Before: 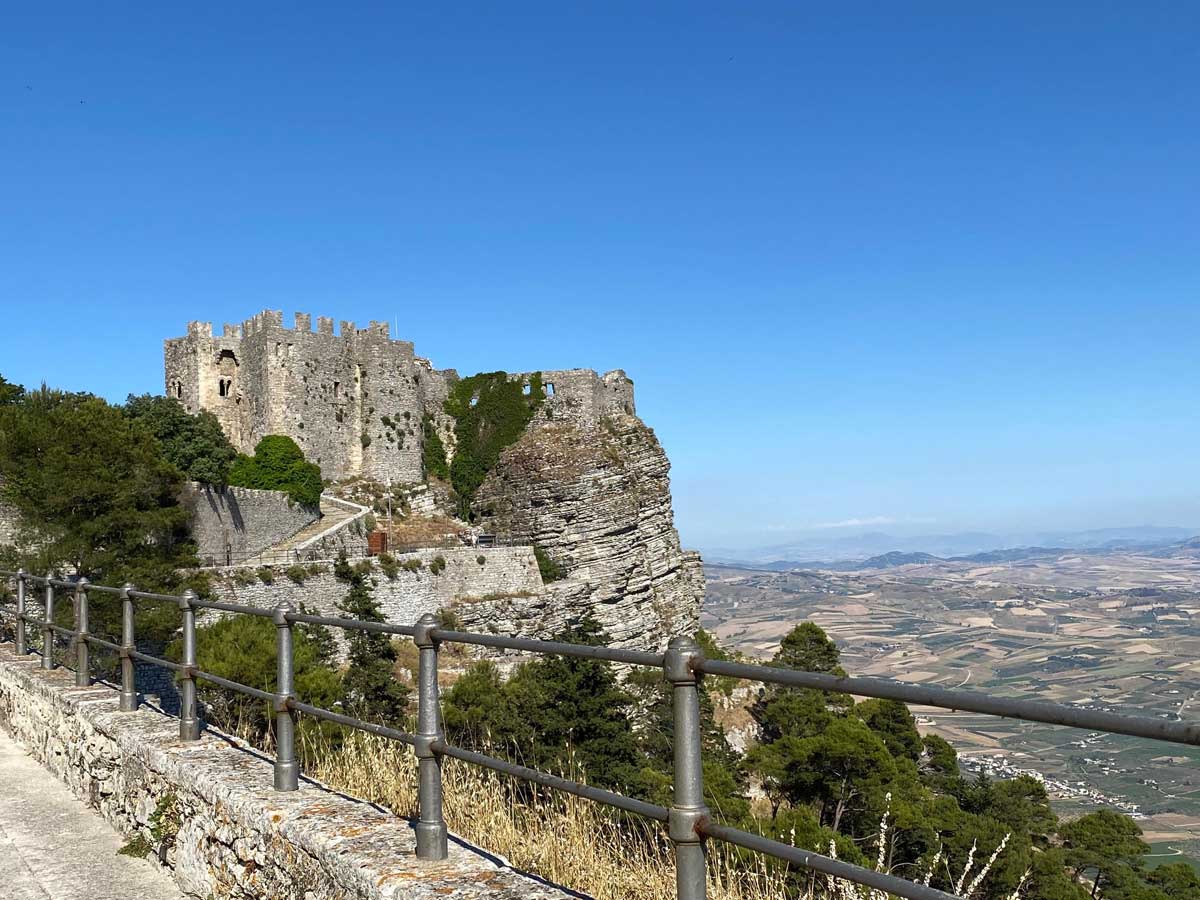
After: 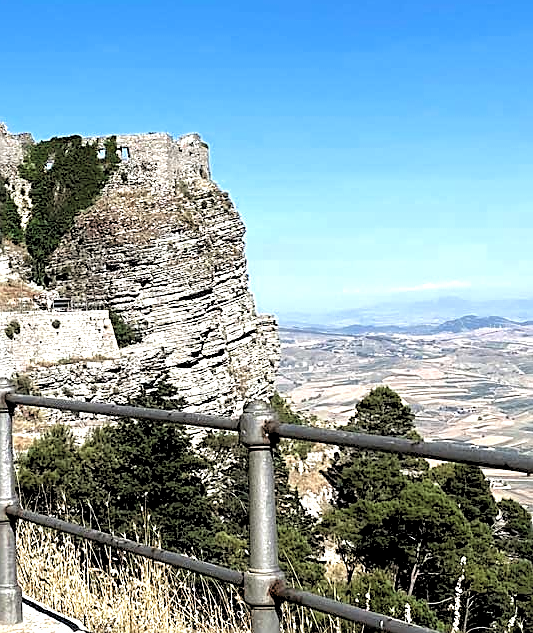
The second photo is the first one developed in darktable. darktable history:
crop: left 35.432%, top 26.233%, right 20.145%, bottom 3.432%
rgb levels: levels [[0.029, 0.461, 0.922], [0, 0.5, 1], [0, 0.5, 1]]
contrast equalizer: y [[0.5, 0.488, 0.462, 0.461, 0.491, 0.5], [0.5 ×6], [0.5 ×6], [0 ×6], [0 ×6]]
exposure: black level correction 0, exposure 0.7 EV, compensate highlight preservation false
sharpen: on, module defaults
color zones: curves: ch0 [(0, 0.5) (0.125, 0.4) (0.25, 0.5) (0.375, 0.4) (0.5, 0.4) (0.625, 0.35) (0.75, 0.35) (0.875, 0.5)]; ch1 [(0, 0.35) (0.125, 0.45) (0.25, 0.35) (0.375, 0.35) (0.5, 0.35) (0.625, 0.35) (0.75, 0.45) (0.875, 0.35)]; ch2 [(0, 0.6) (0.125, 0.5) (0.25, 0.5) (0.375, 0.6) (0.5, 0.6) (0.625, 0.5) (0.75, 0.5) (0.875, 0.5)]
tone equalizer: -8 EV -0.417 EV, -7 EV -0.389 EV, -6 EV -0.333 EV, -5 EV -0.222 EV, -3 EV 0.222 EV, -2 EV 0.333 EV, -1 EV 0.389 EV, +0 EV 0.417 EV, edges refinement/feathering 500, mask exposure compensation -1.57 EV, preserve details no
